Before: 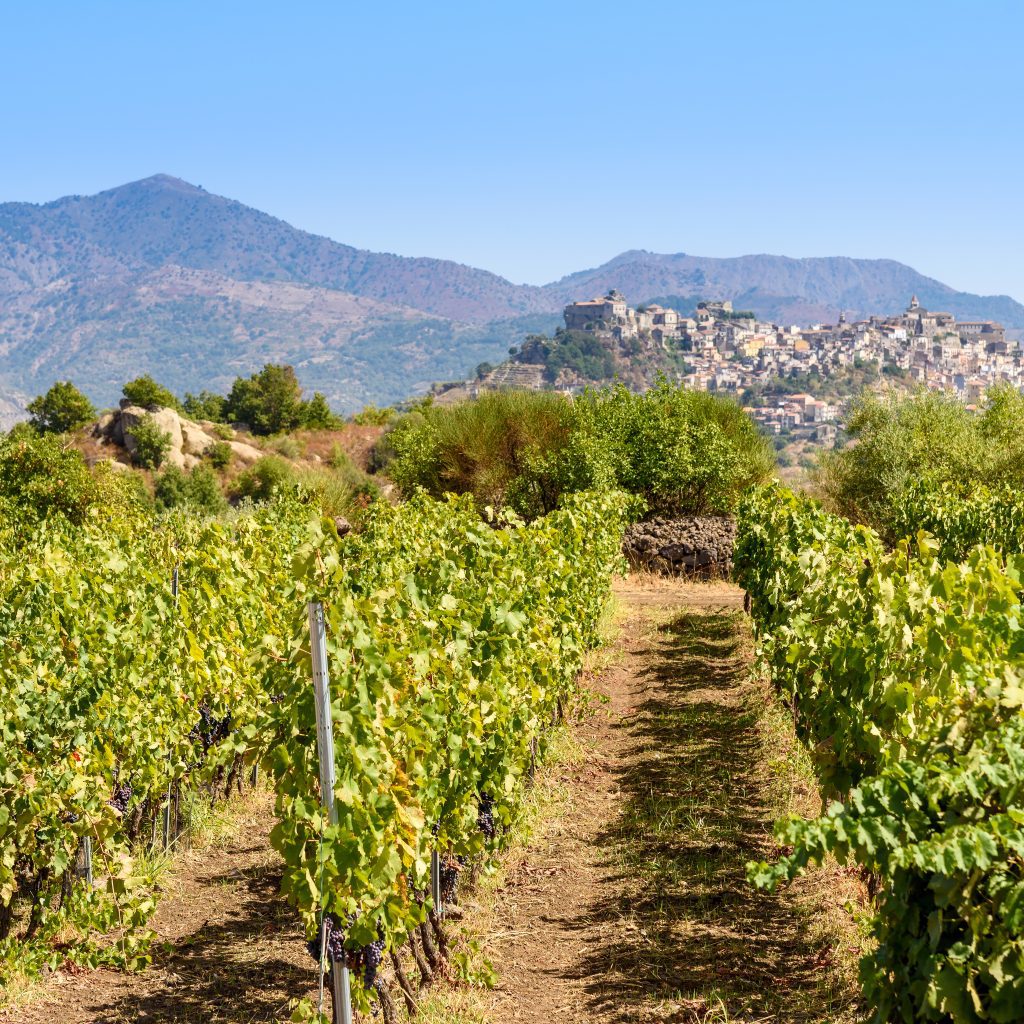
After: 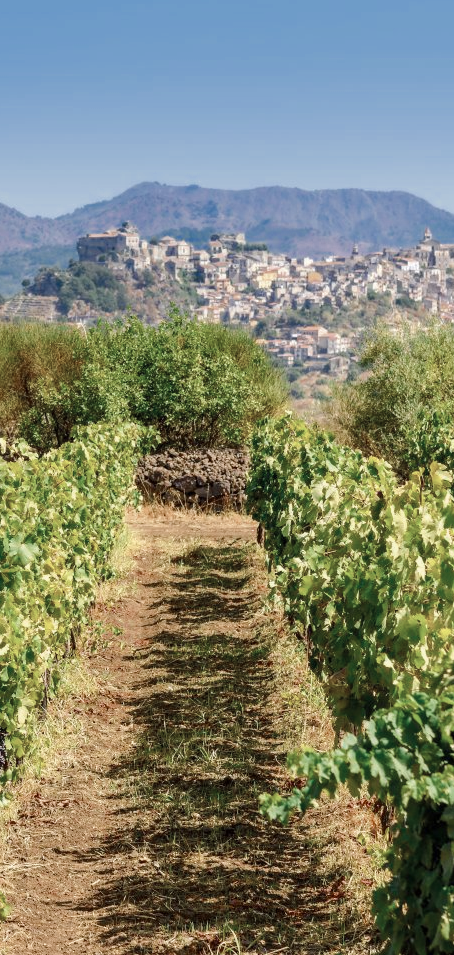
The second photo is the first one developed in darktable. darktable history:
crop: left 47.574%, top 6.662%, right 8.017%
color zones: curves: ch0 [(0, 0.5) (0.125, 0.4) (0.25, 0.5) (0.375, 0.4) (0.5, 0.4) (0.625, 0.35) (0.75, 0.35) (0.875, 0.5)]; ch1 [(0, 0.35) (0.125, 0.45) (0.25, 0.35) (0.375, 0.35) (0.5, 0.35) (0.625, 0.35) (0.75, 0.45) (0.875, 0.35)]; ch2 [(0, 0.6) (0.125, 0.5) (0.25, 0.5) (0.375, 0.6) (0.5, 0.6) (0.625, 0.5) (0.75, 0.5) (0.875, 0.5)], mix 24.38%
color balance rgb: shadows lift › chroma 1.027%, shadows lift › hue 216.23°, perceptual saturation grading › global saturation 0.114%, perceptual brilliance grading › mid-tones 10.842%, perceptual brilliance grading › shadows 15.234%, global vibrance 9.322%
